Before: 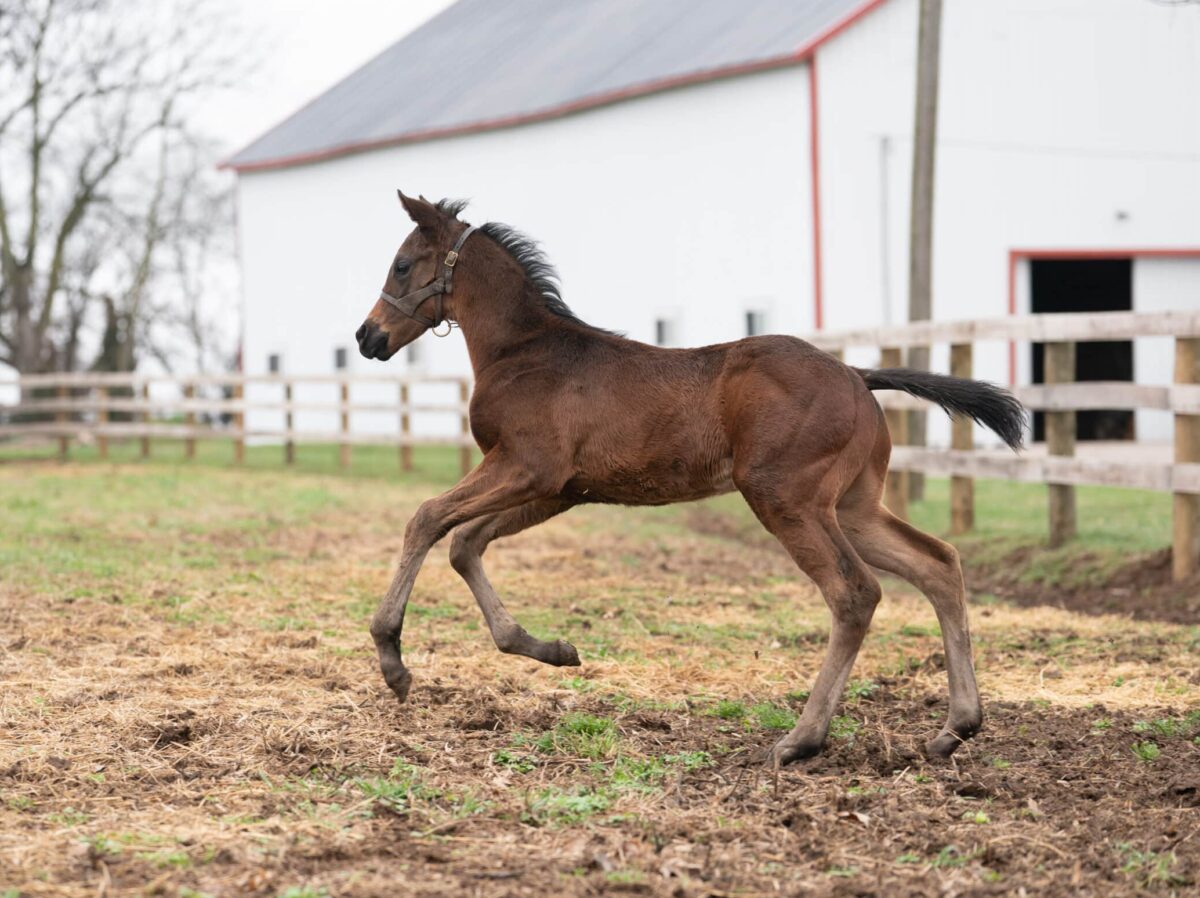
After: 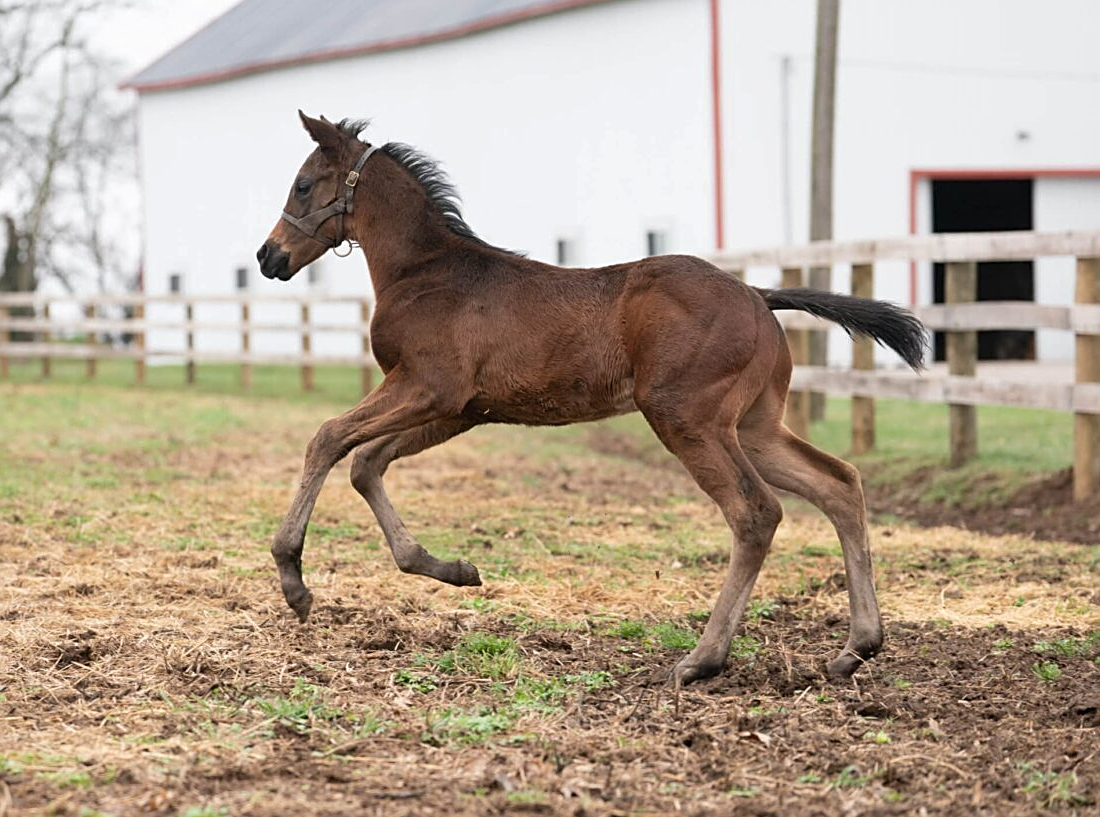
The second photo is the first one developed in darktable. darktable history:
sharpen: on, module defaults
crop and rotate: left 8.318%, top 8.958%
tone equalizer: edges refinement/feathering 500, mask exposure compensation -1.57 EV, preserve details no
